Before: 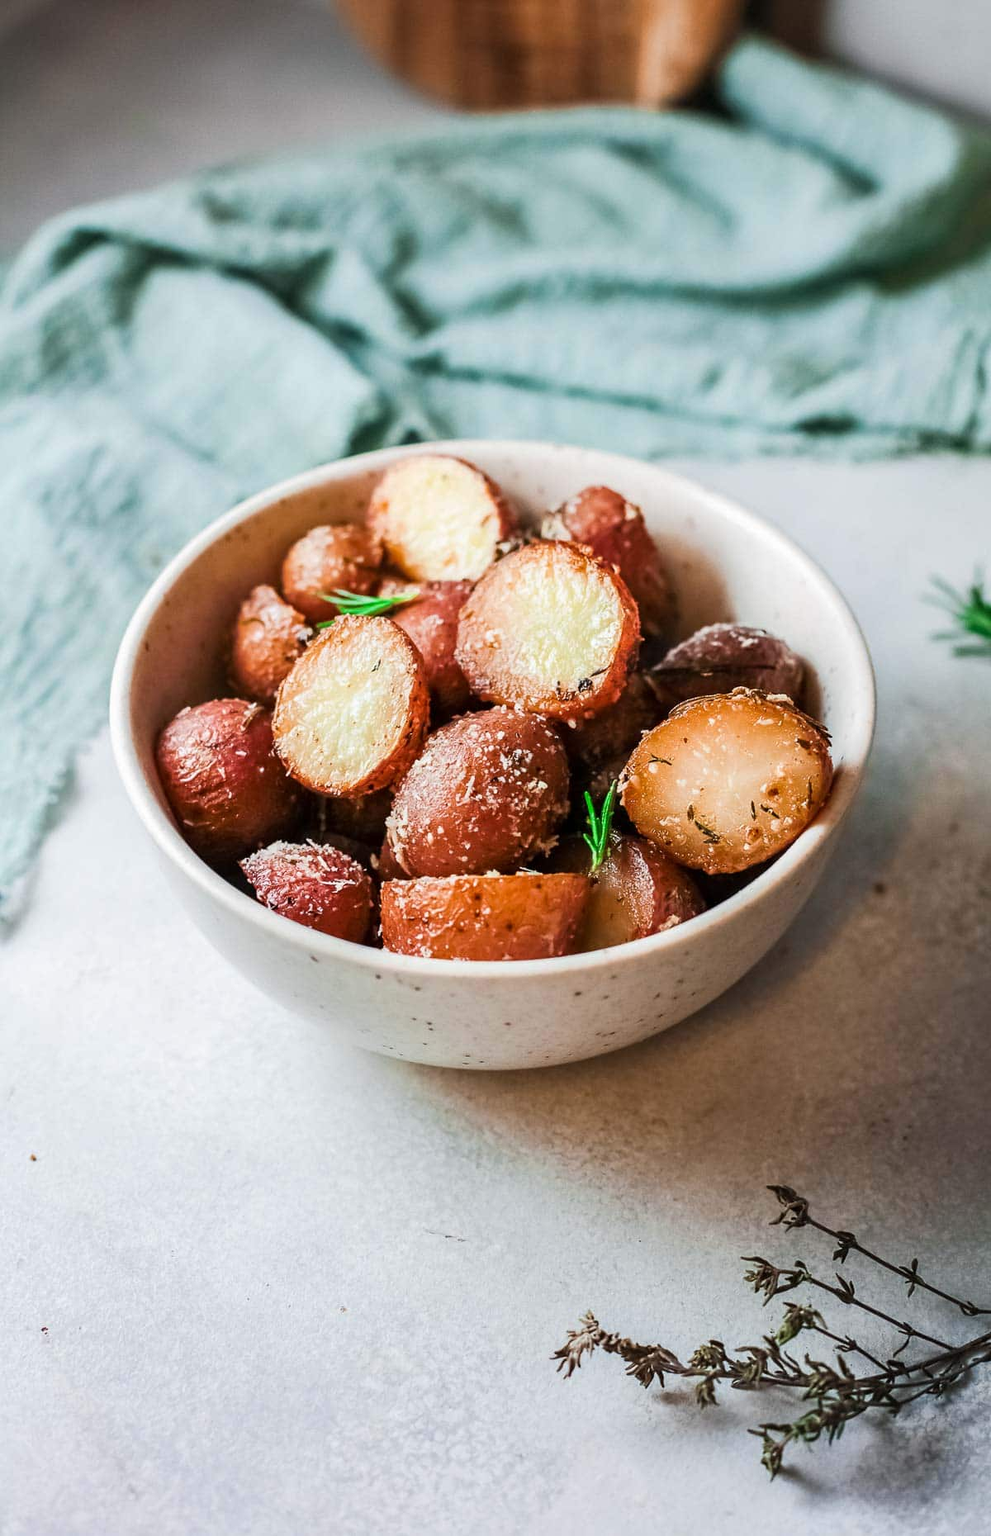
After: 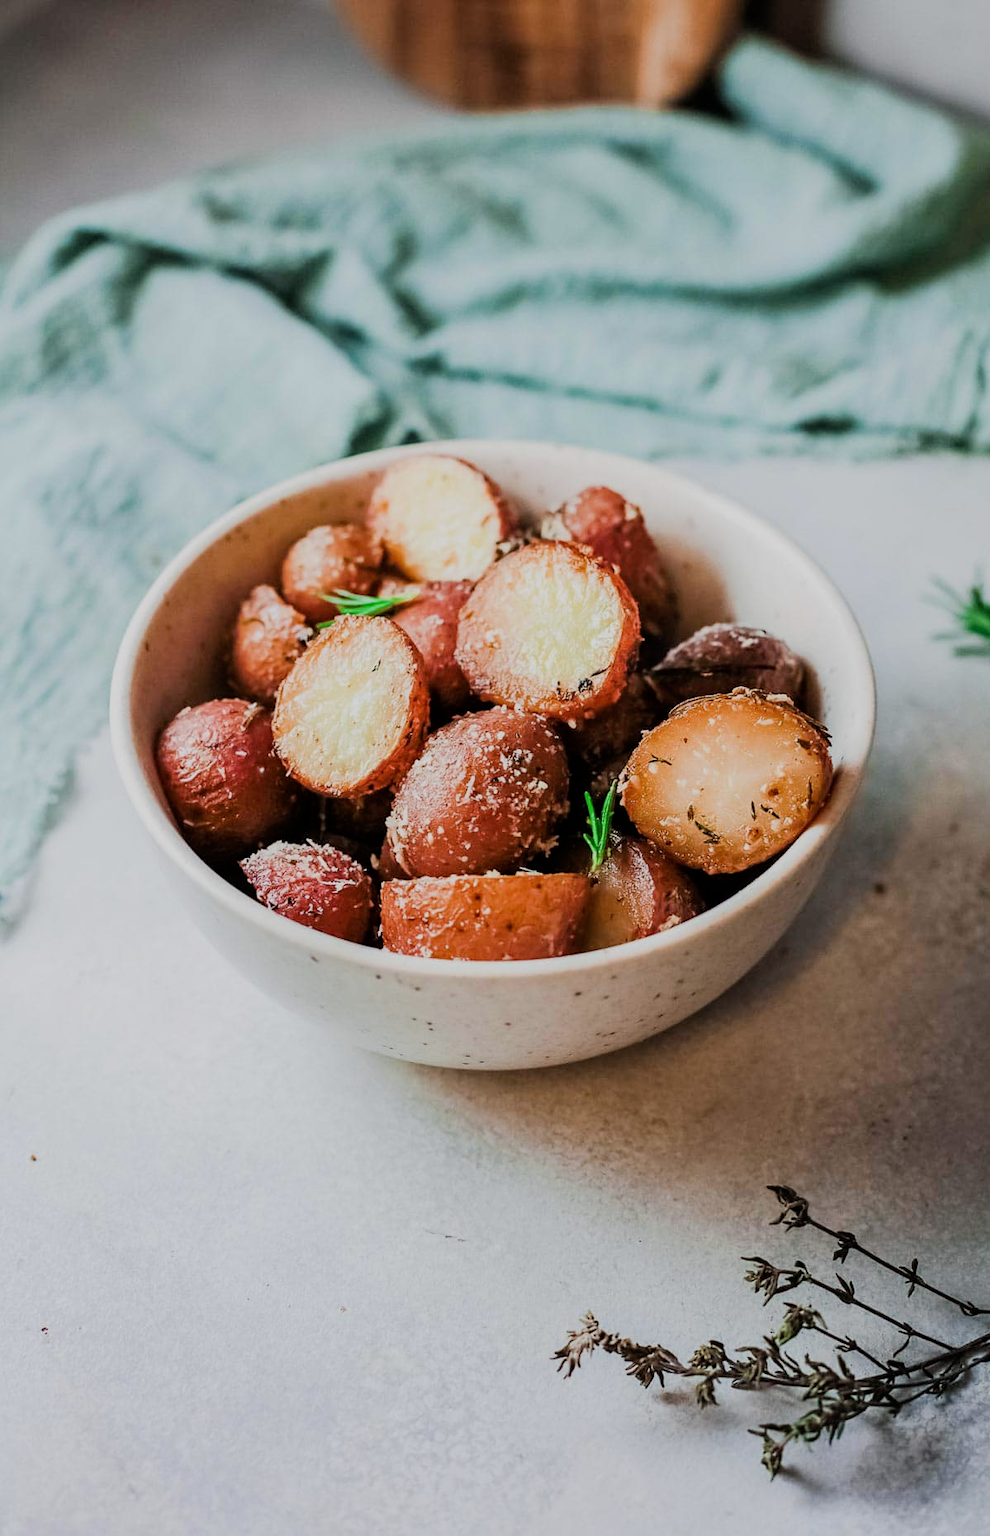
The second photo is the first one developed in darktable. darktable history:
filmic rgb: black relative exposure -7.65 EV, white relative exposure 4.56 EV, hardness 3.61
exposure: black level correction 0, compensate exposure bias true, compensate highlight preservation false
